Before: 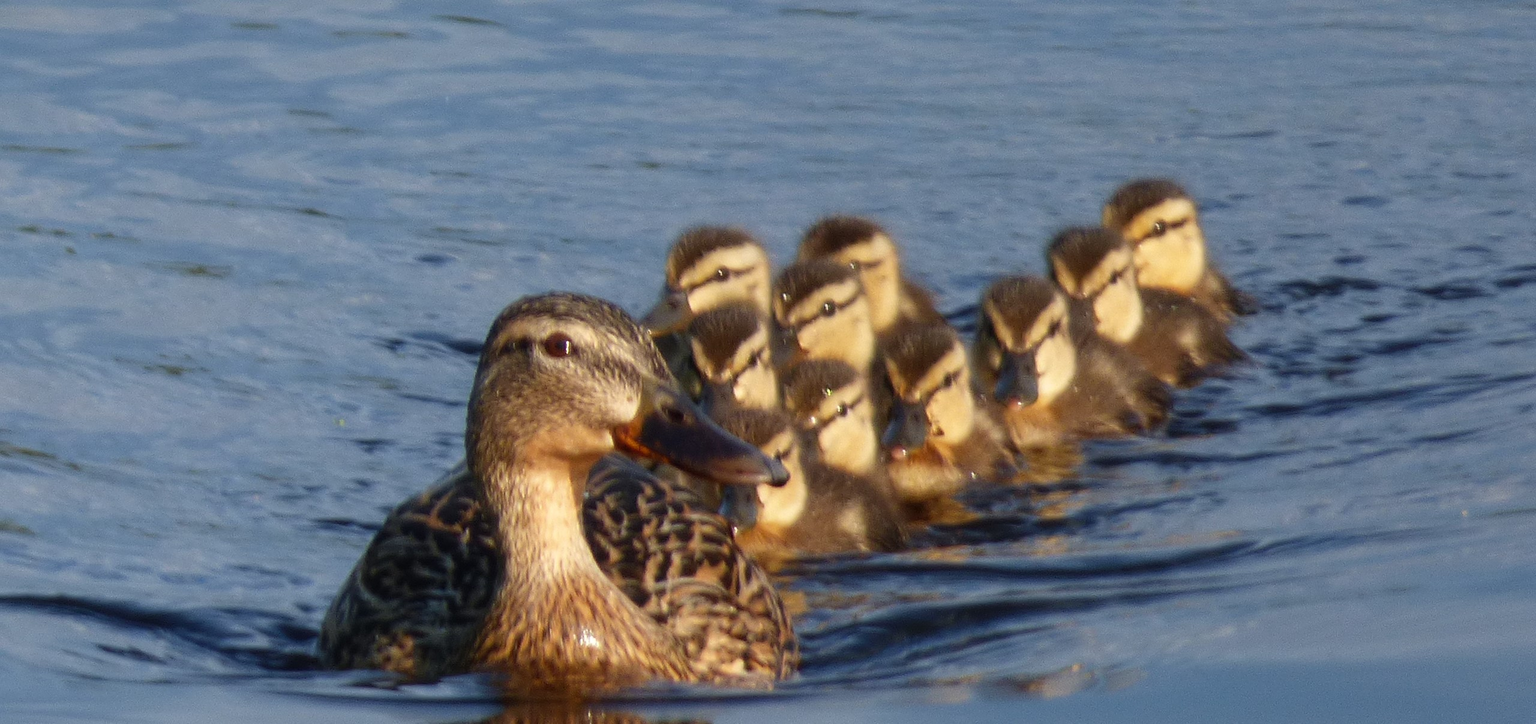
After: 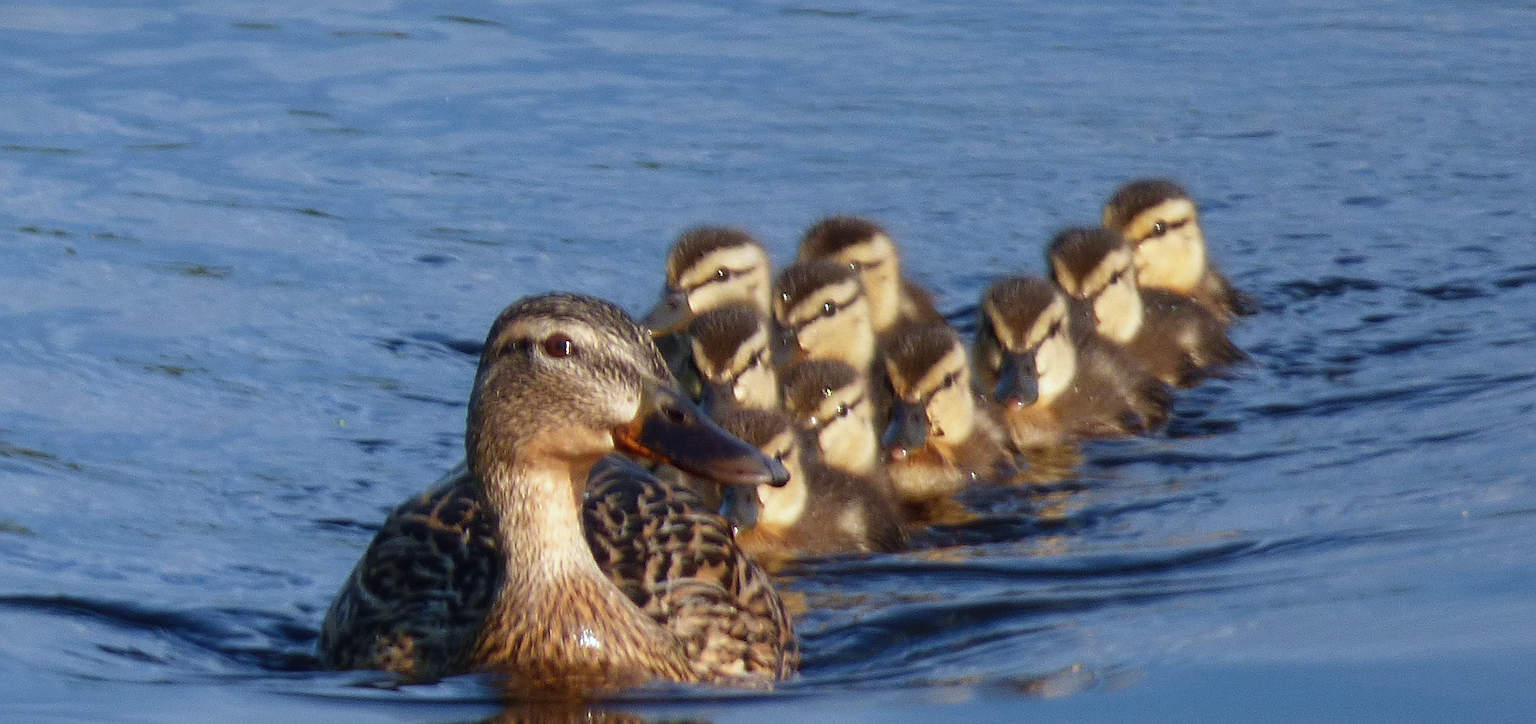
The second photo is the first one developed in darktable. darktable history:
color calibration: x 0.372, y 0.386, temperature 4283.97 K
sharpen: on, module defaults
